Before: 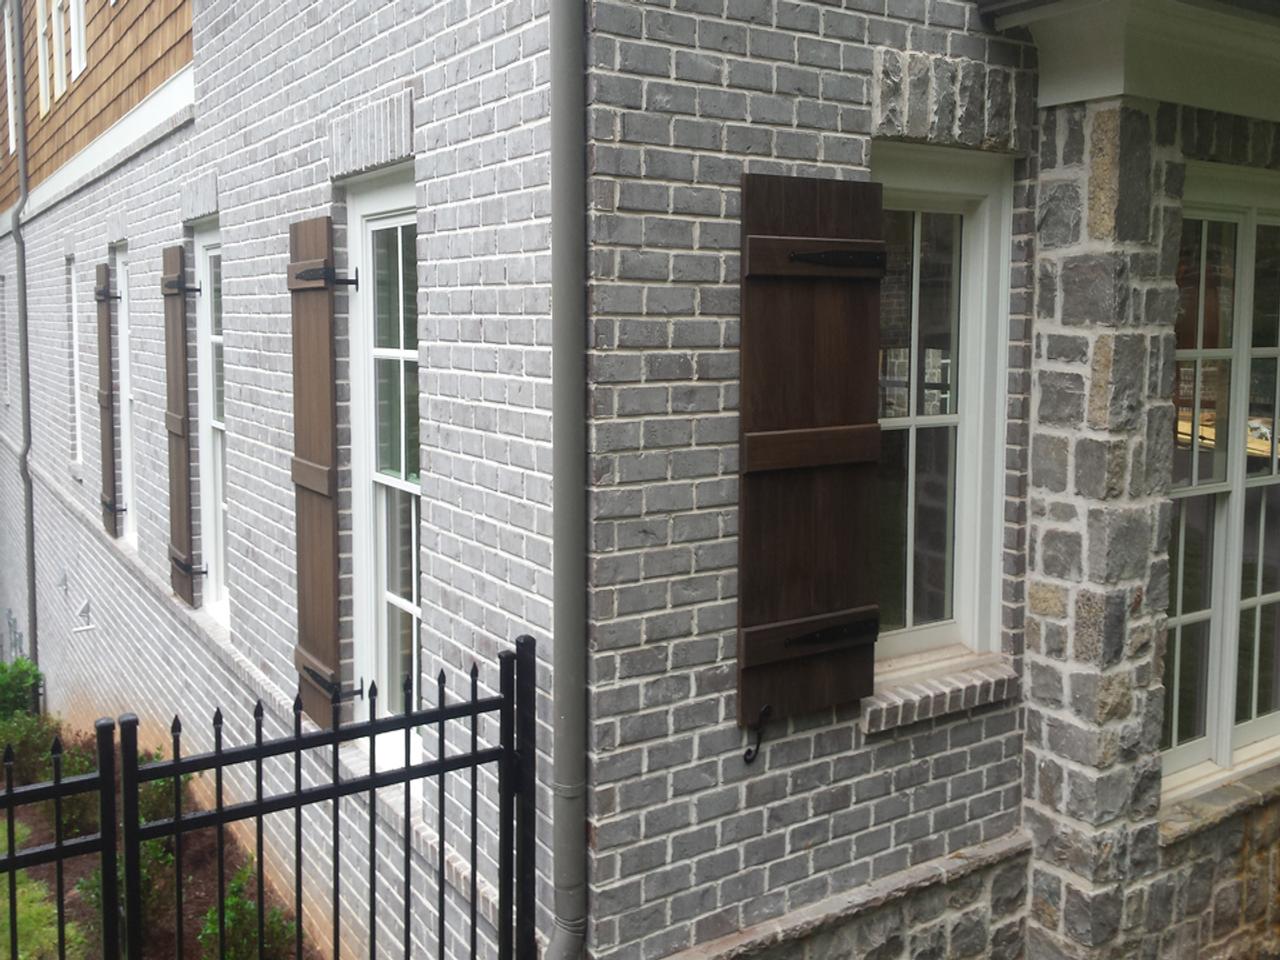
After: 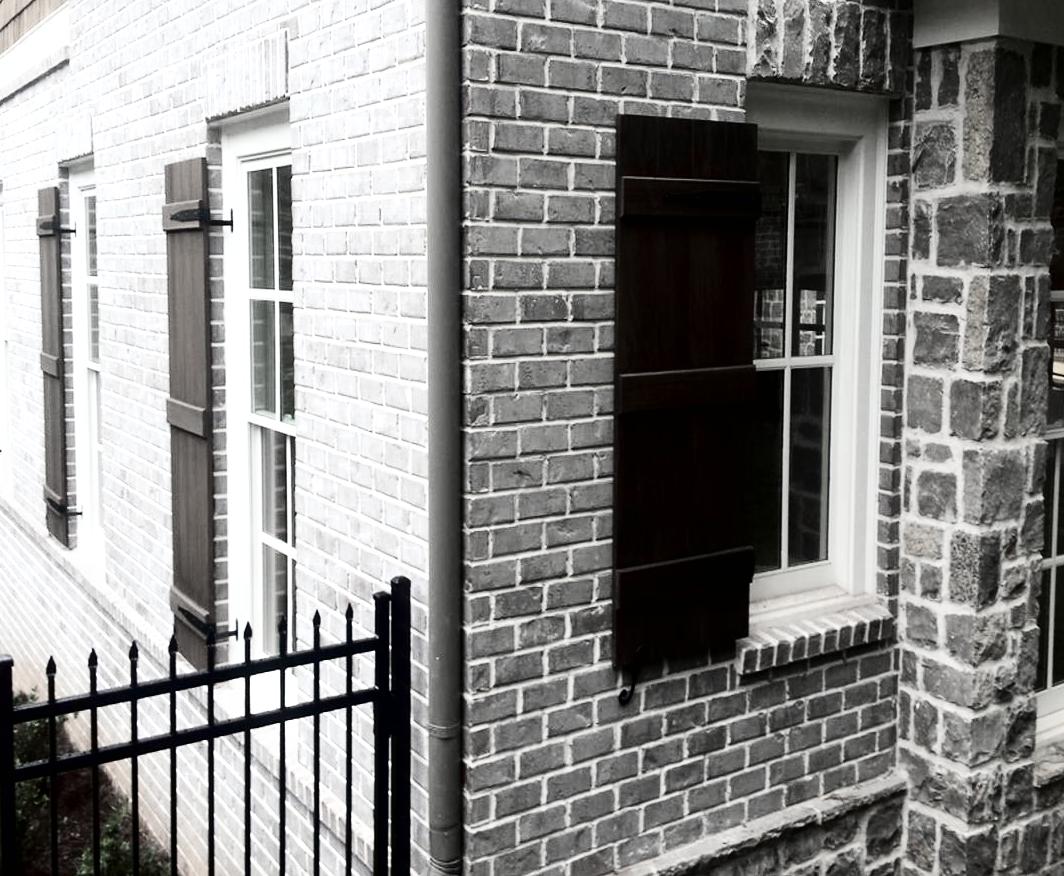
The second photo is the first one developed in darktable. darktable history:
crop: left 9.786%, top 6.234%, right 7.046%, bottom 2.507%
tone curve: curves: ch0 [(0, 0) (0.003, 0.002) (0.011, 0.002) (0.025, 0.002) (0.044, 0.002) (0.069, 0.002) (0.1, 0.003) (0.136, 0.008) (0.177, 0.03) (0.224, 0.058) (0.277, 0.139) (0.335, 0.233) (0.399, 0.363) (0.468, 0.506) (0.543, 0.649) (0.623, 0.781) (0.709, 0.88) (0.801, 0.956) (0.898, 0.994) (1, 1)], color space Lab, independent channels, preserve colors none
color zones: curves: ch0 [(0, 0.613) (0.01, 0.613) (0.245, 0.448) (0.498, 0.529) (0.642, 0.665) (0.879, 0.777) (0.99, 0.613)]; ch1 [(0, 0.272) (0.219, 0.127) (0.724, 0.346)]
